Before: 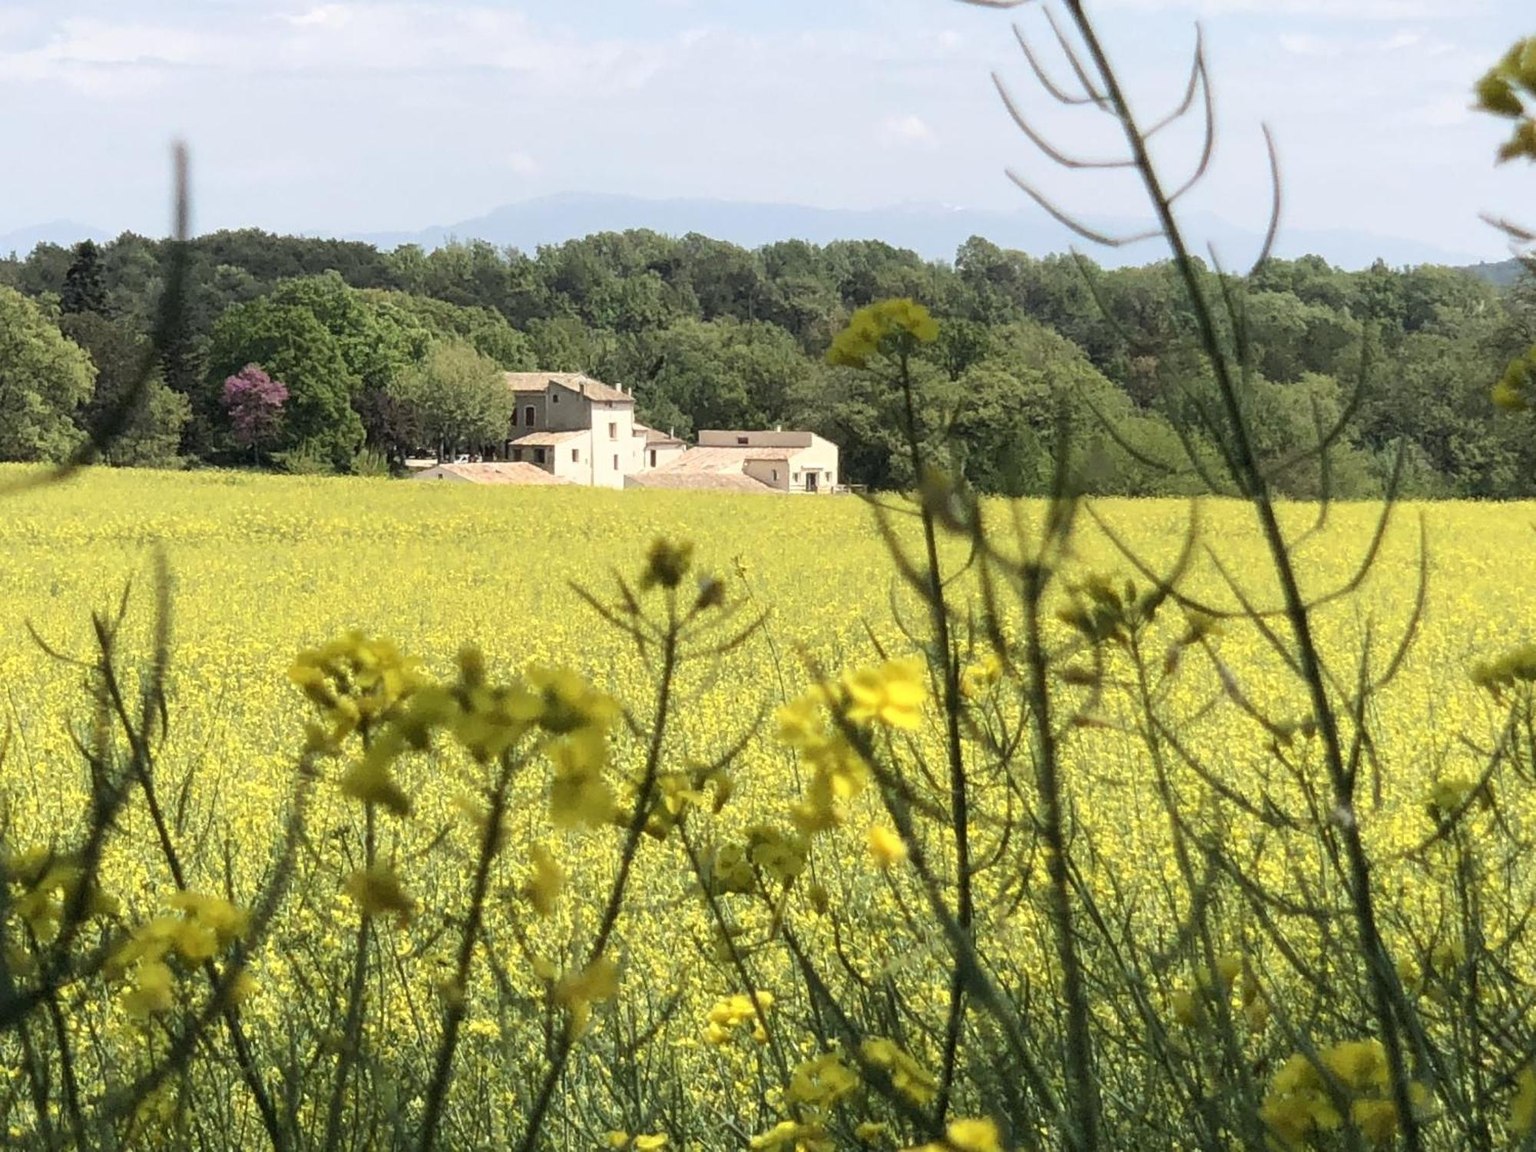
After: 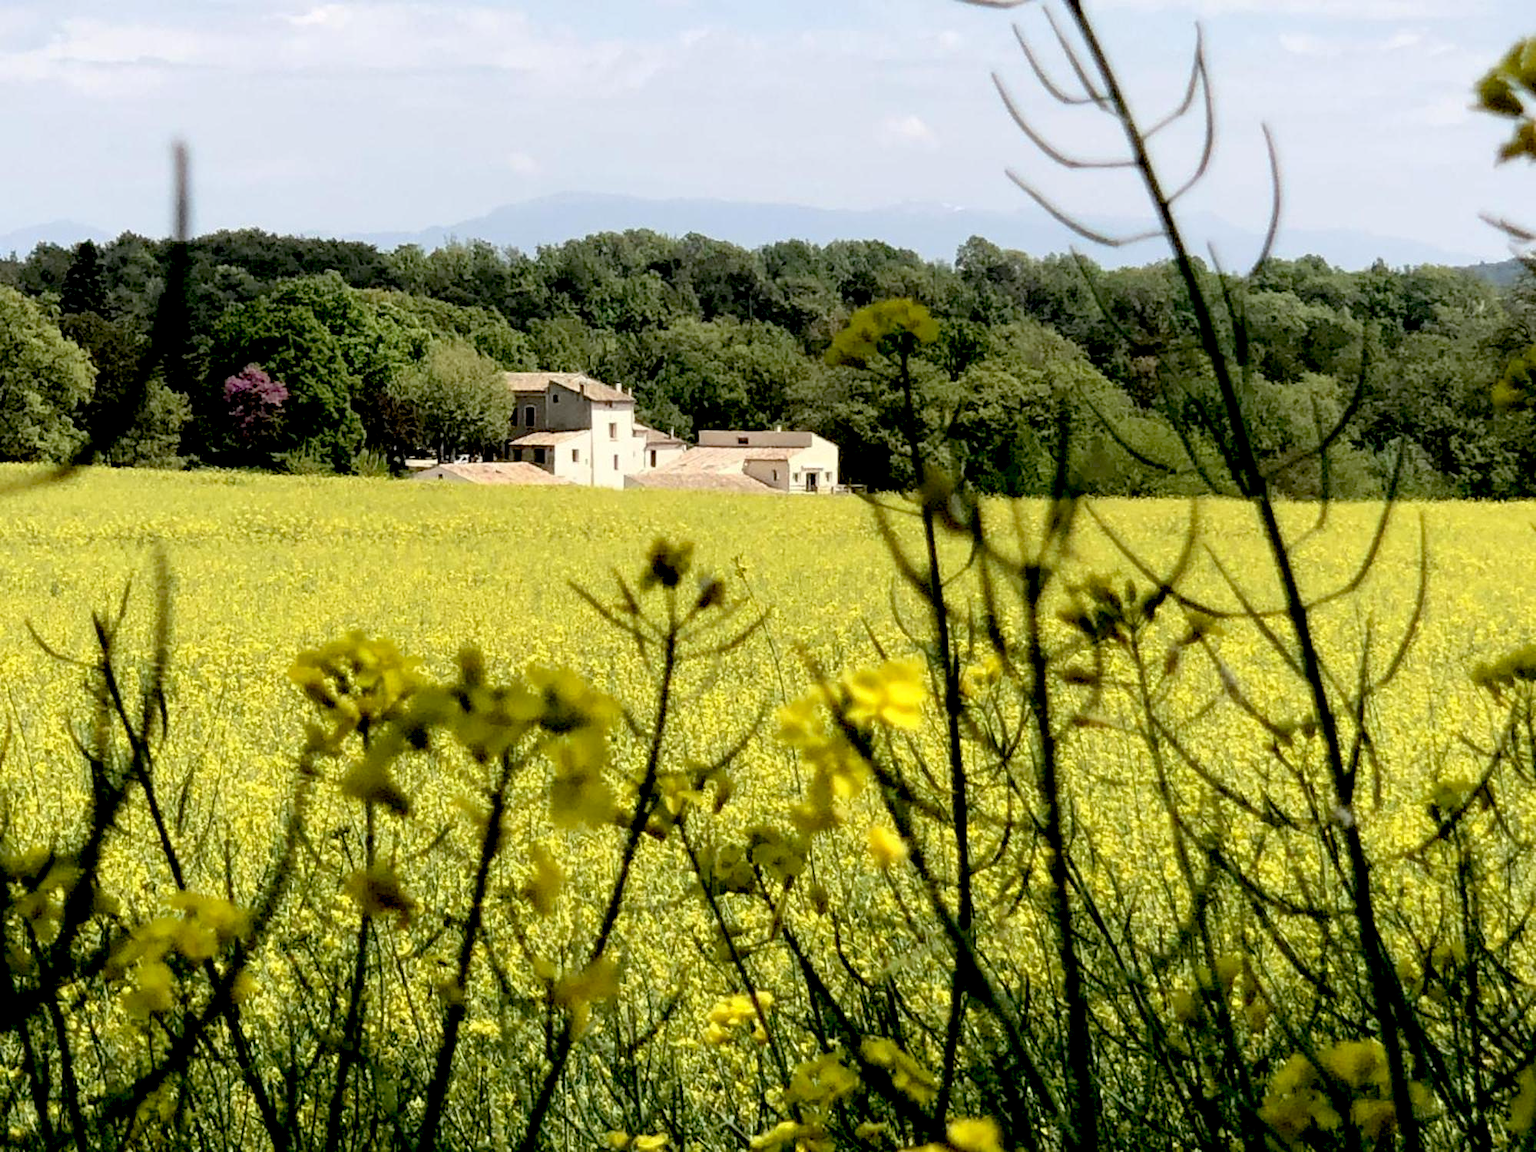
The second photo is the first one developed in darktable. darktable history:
levels: mode automatic, gray 50.8%
exposure: black level correction 0.047, exposure 0.013 EV, compensate highlight preservation false
